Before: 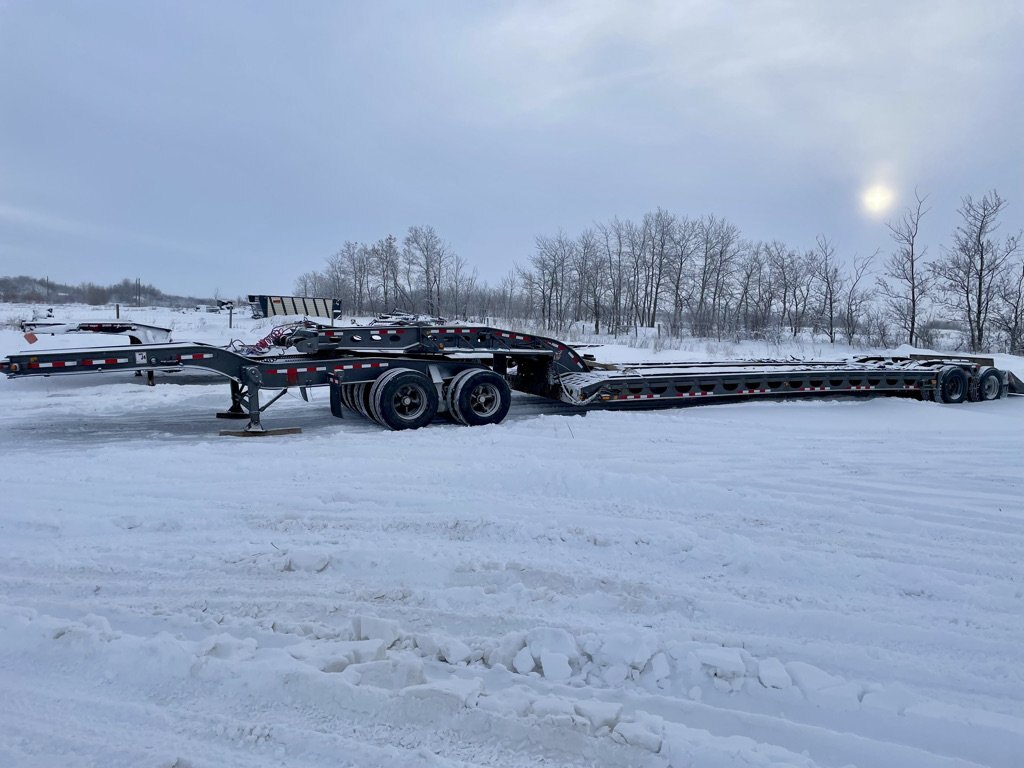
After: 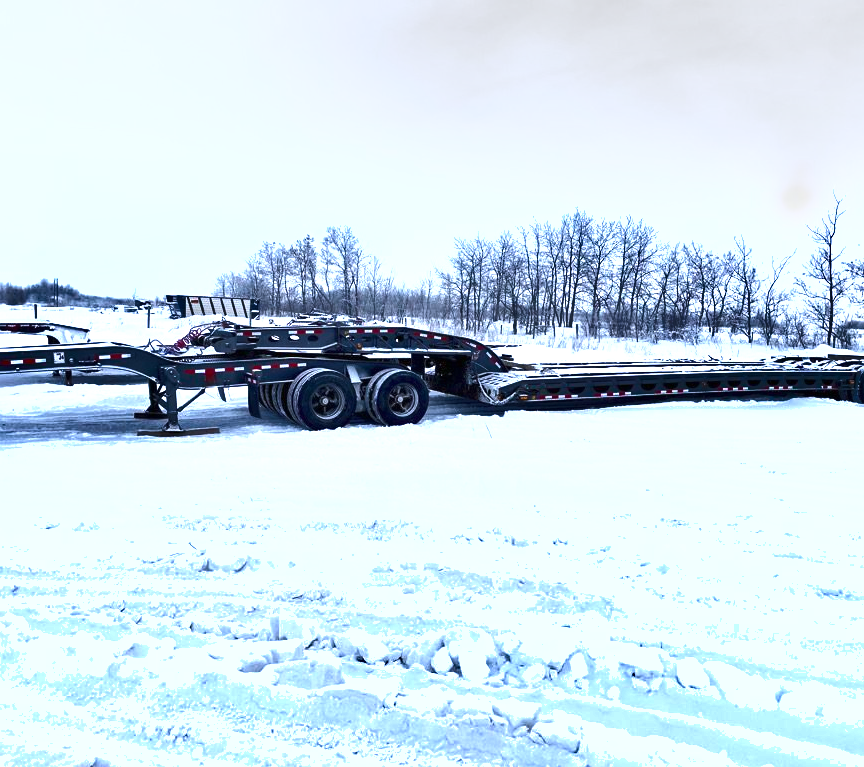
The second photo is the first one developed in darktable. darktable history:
color calibration: illuminant as shot in camera, x 0.358, y 0.373, temperature 4628.91 K
crop: left 8.09%, right 7.46%
exposure: black level correction 0, exposure 1.445 EV, compensate highlight preservation false
shadows and highlights: soften with gaussian
